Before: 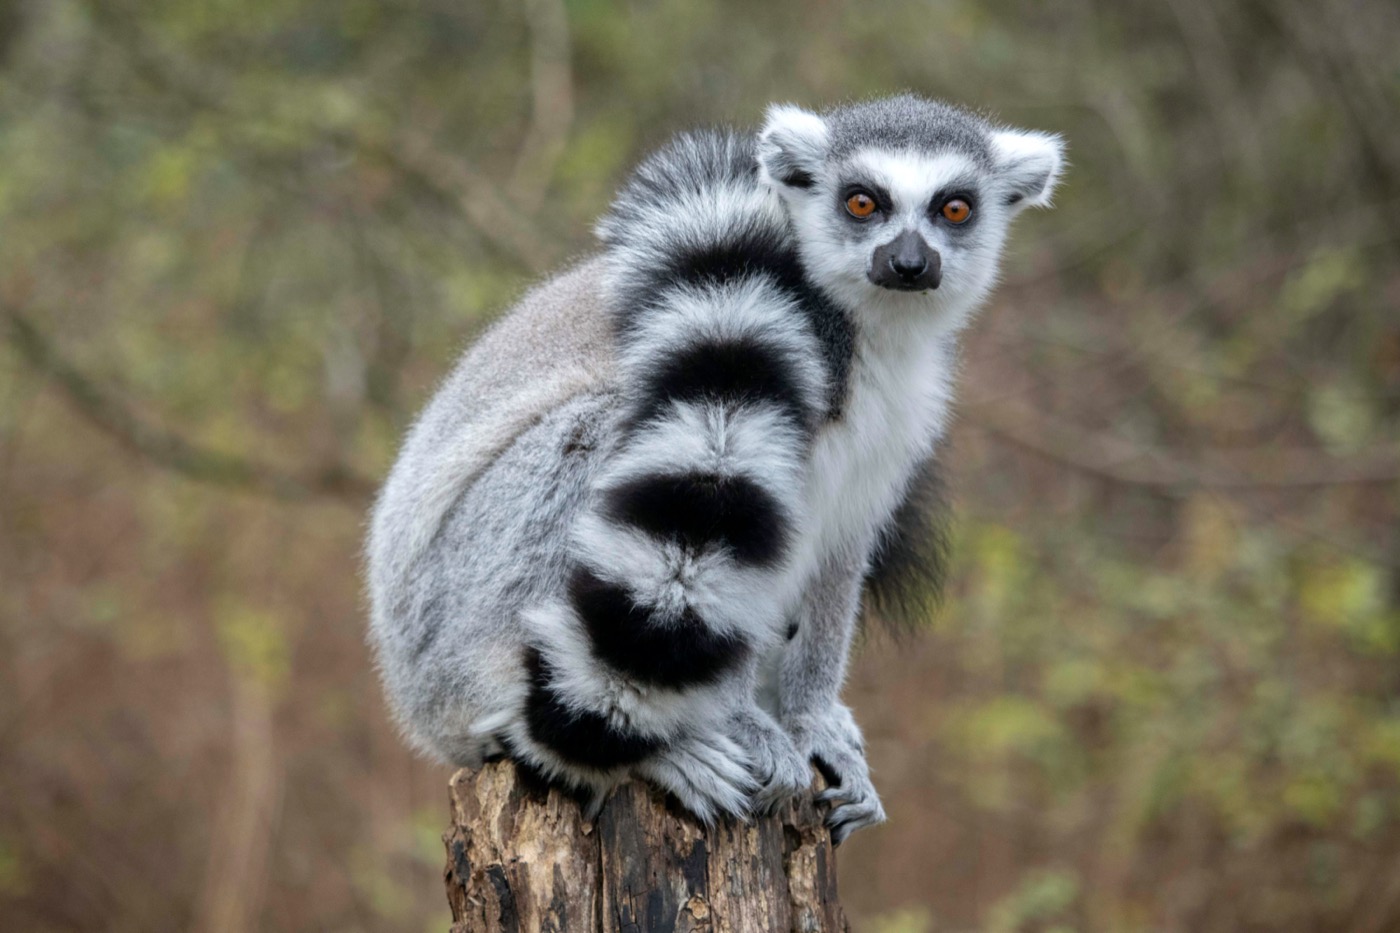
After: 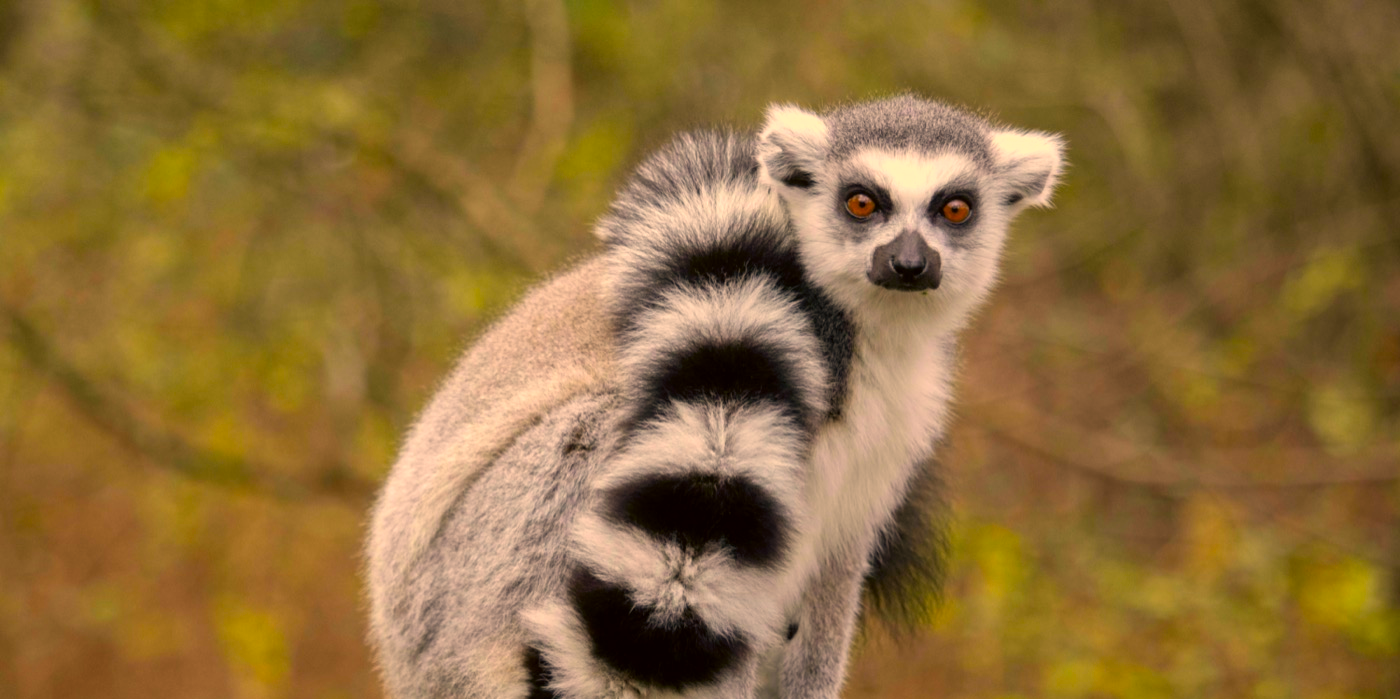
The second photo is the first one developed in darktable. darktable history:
color correction: highlights a* 17.94, highlights b* 35.39, shadows a* 1.48, shadows b* 6.42, saturation 1.01
crop: bottom 24.967%
rgb levels: preserve colors max RGB
color balance rgb: perceptual saturation grading › global saturation 25%, global vibrance 20%
